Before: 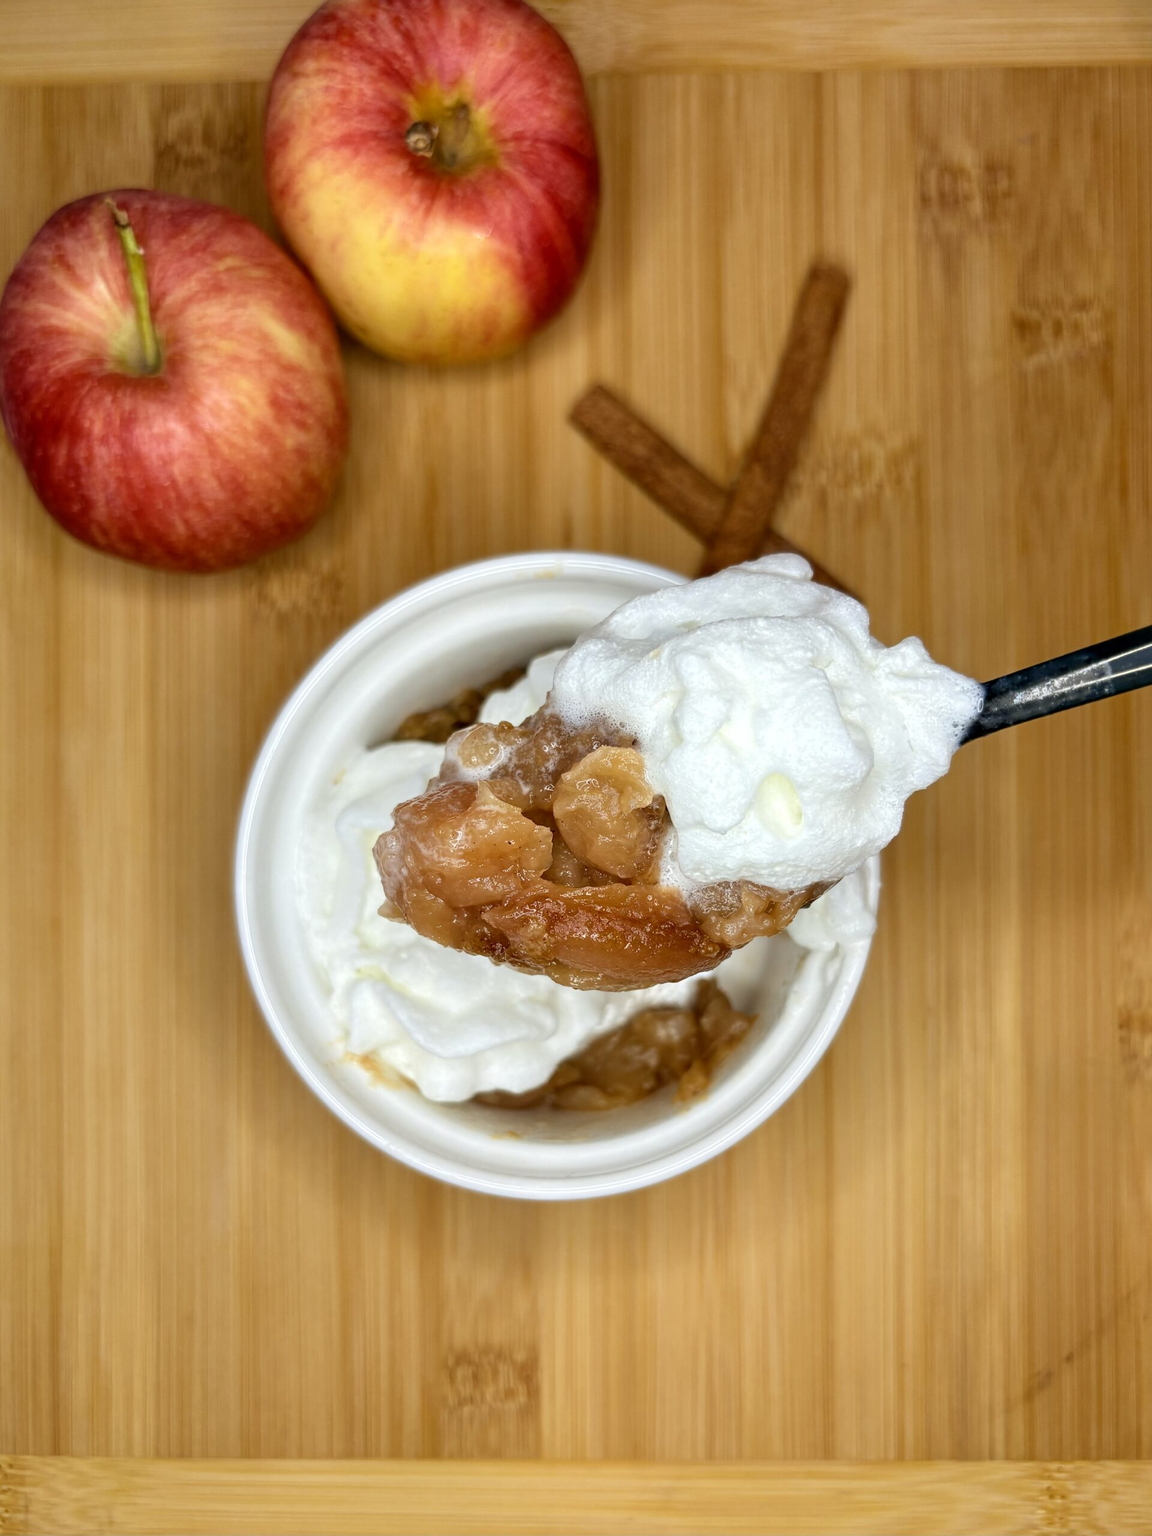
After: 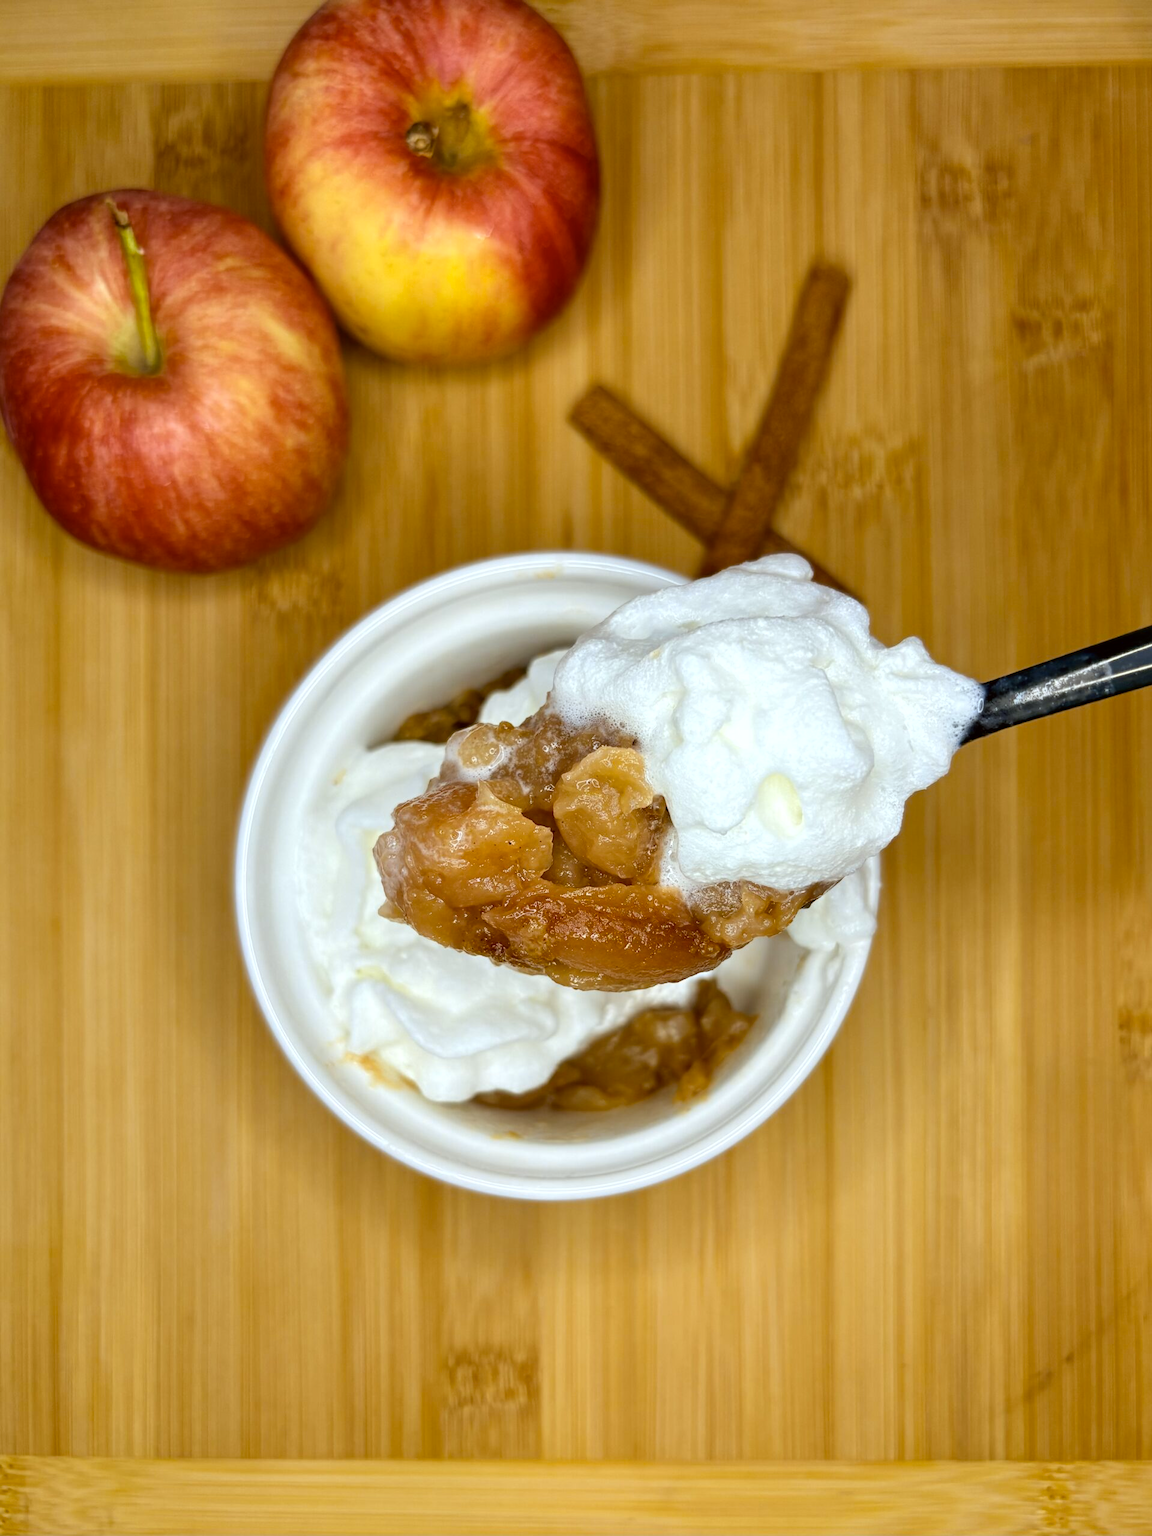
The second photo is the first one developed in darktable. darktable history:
shadows and highlights: shadows 12, white point adjustment 1.2, highlights -0.36, soften with gaussian
color contrast: green-magenta contrast 0.8, blue-yellow contrast 1.1, unbound 0
color correction: highlights a* -2.73, highlights b* -2.09, shadows a* 2.41, shadows b* 2.73
